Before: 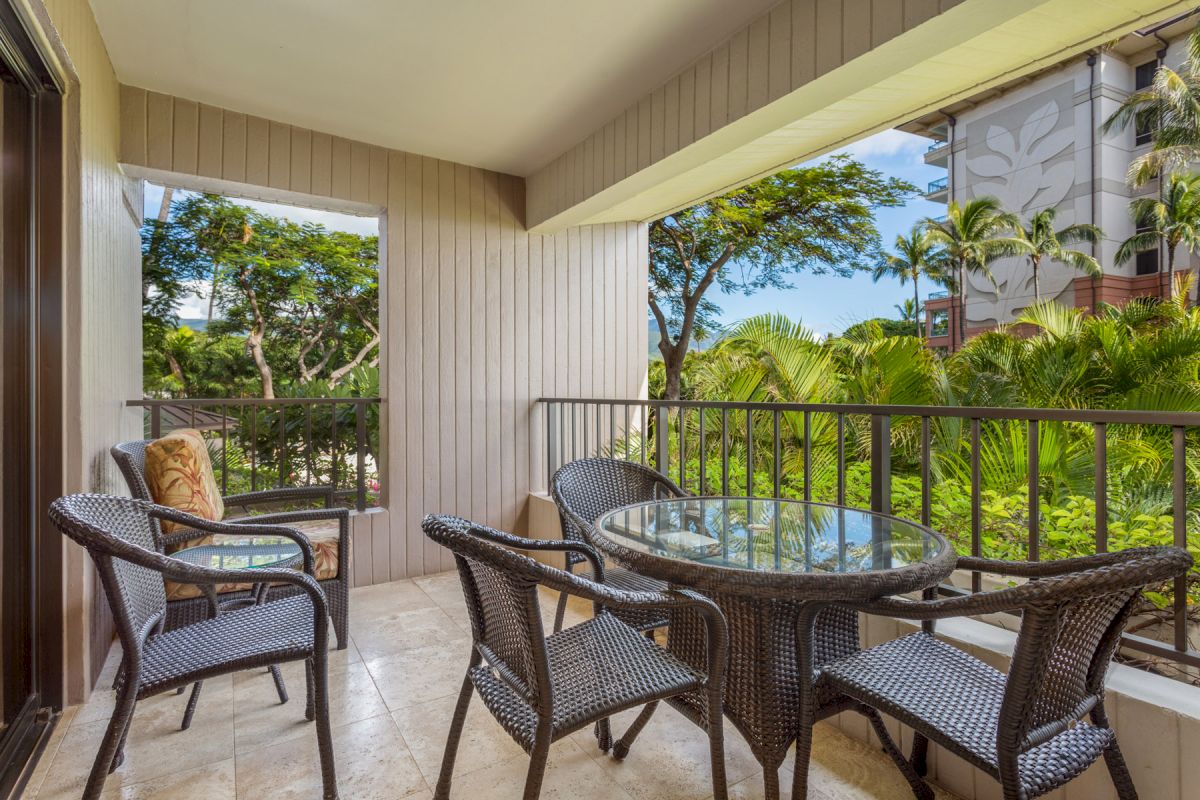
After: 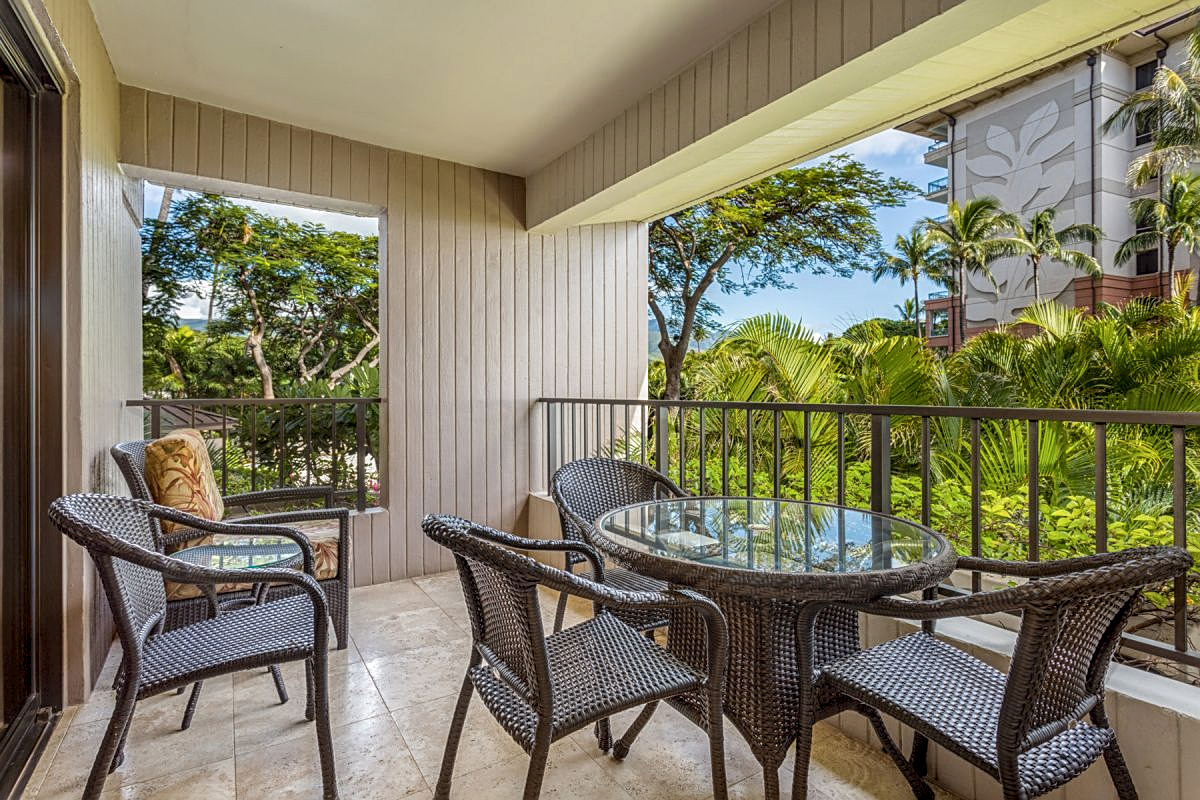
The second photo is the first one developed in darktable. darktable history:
color correction: saturation 0.8
local contrast: on, module defaults
color balance rgb: perceptual saturation grading › global saturation 20%, global vibrance 10%
sharpen: on, module defaults
